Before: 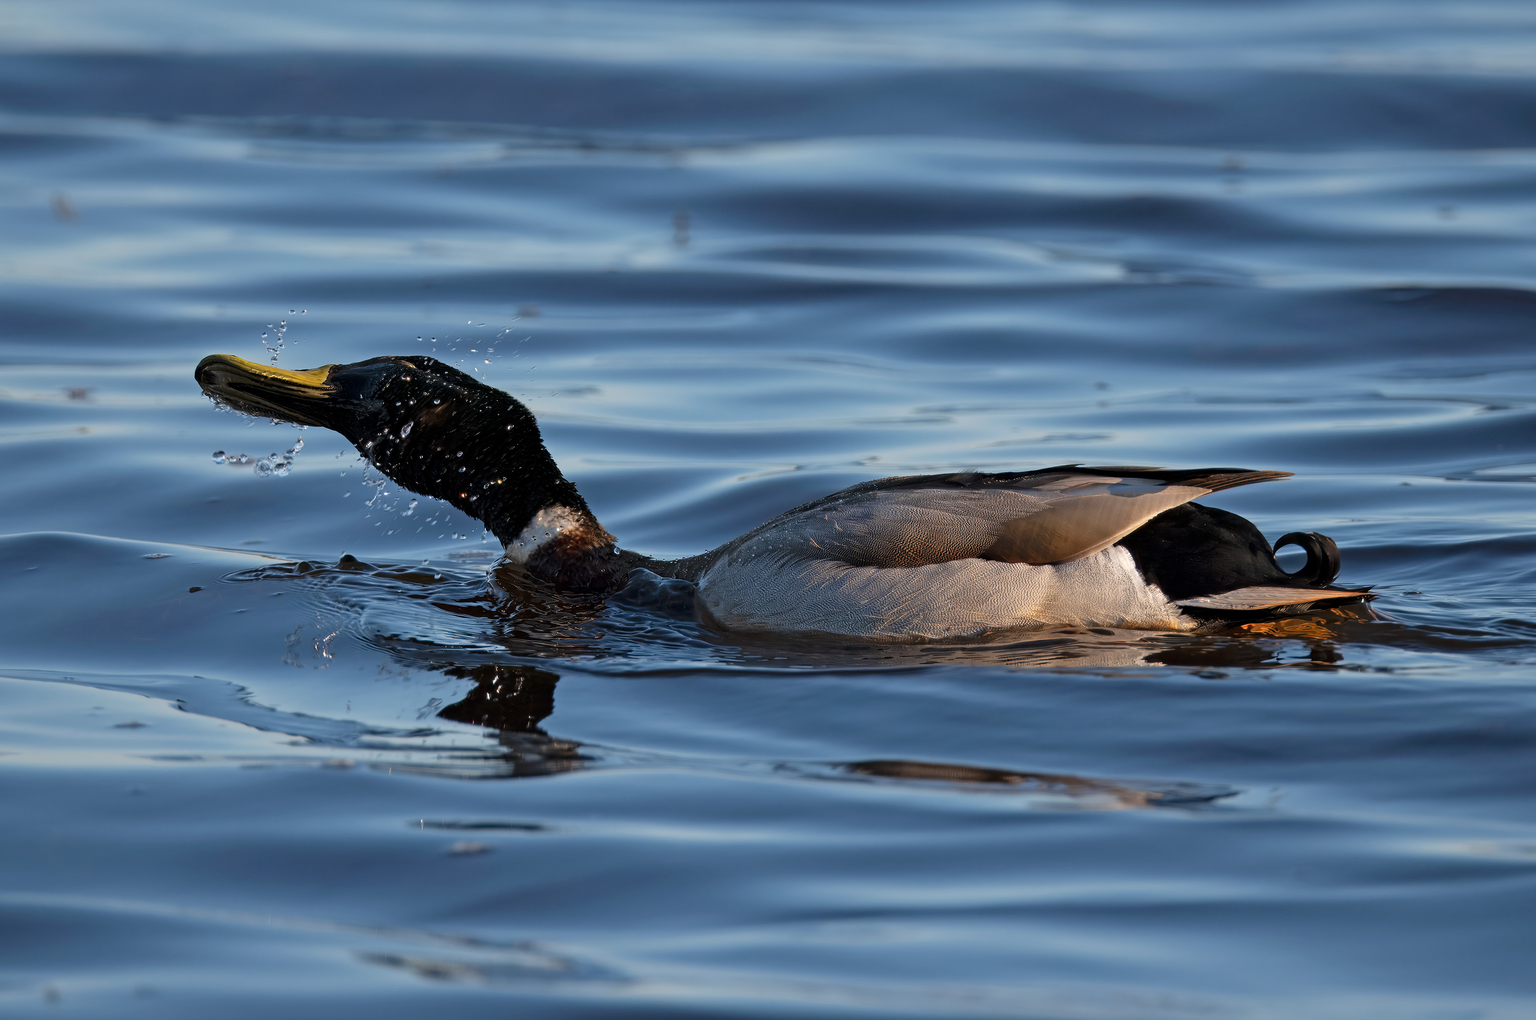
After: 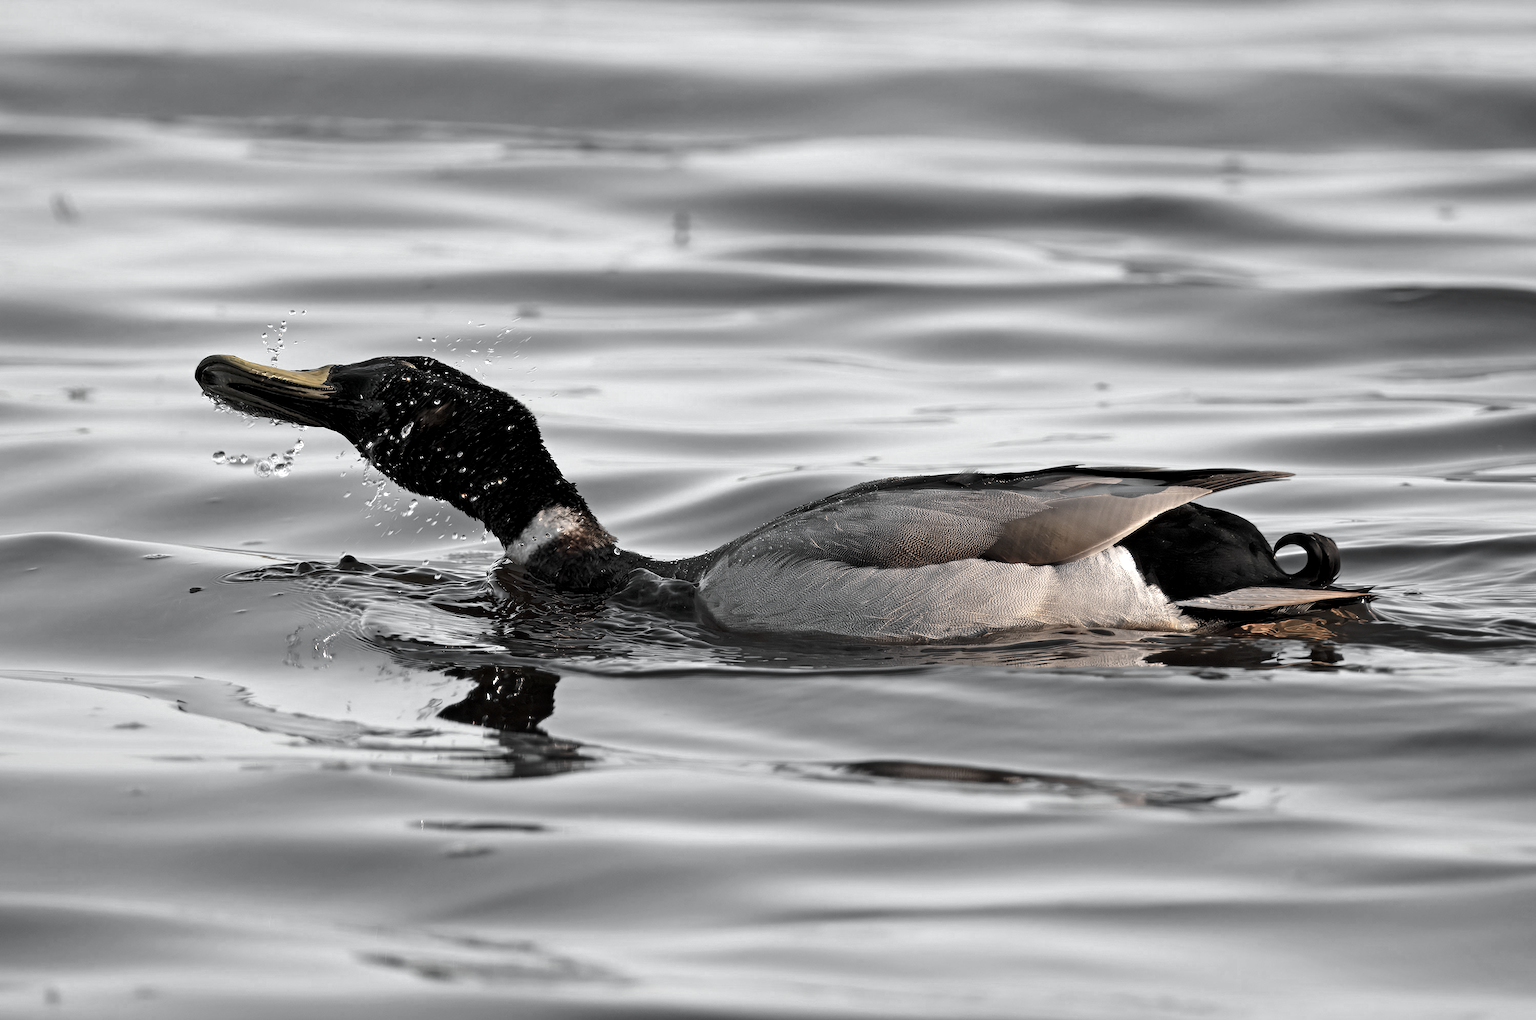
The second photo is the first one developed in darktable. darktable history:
color zones: curves: ch0 [(0, 0.613) (0.01, 0.613) (0.245, 0.448) (0.498, 0.529) (0.642, 0.665) (0.879, 0.777) (0.99, 0.613)]; ch1 [(0, 0.035) (0.121, 0.189) (0.259, 0.197) (0.415, 0.061) (0.589, 0.022) (0.732, 0.022) (0.857, 0.026) (0.991, 0.053)]
exposure: black level correction 0.001, exposure 0.498 EV, compensate highlight preservation false
